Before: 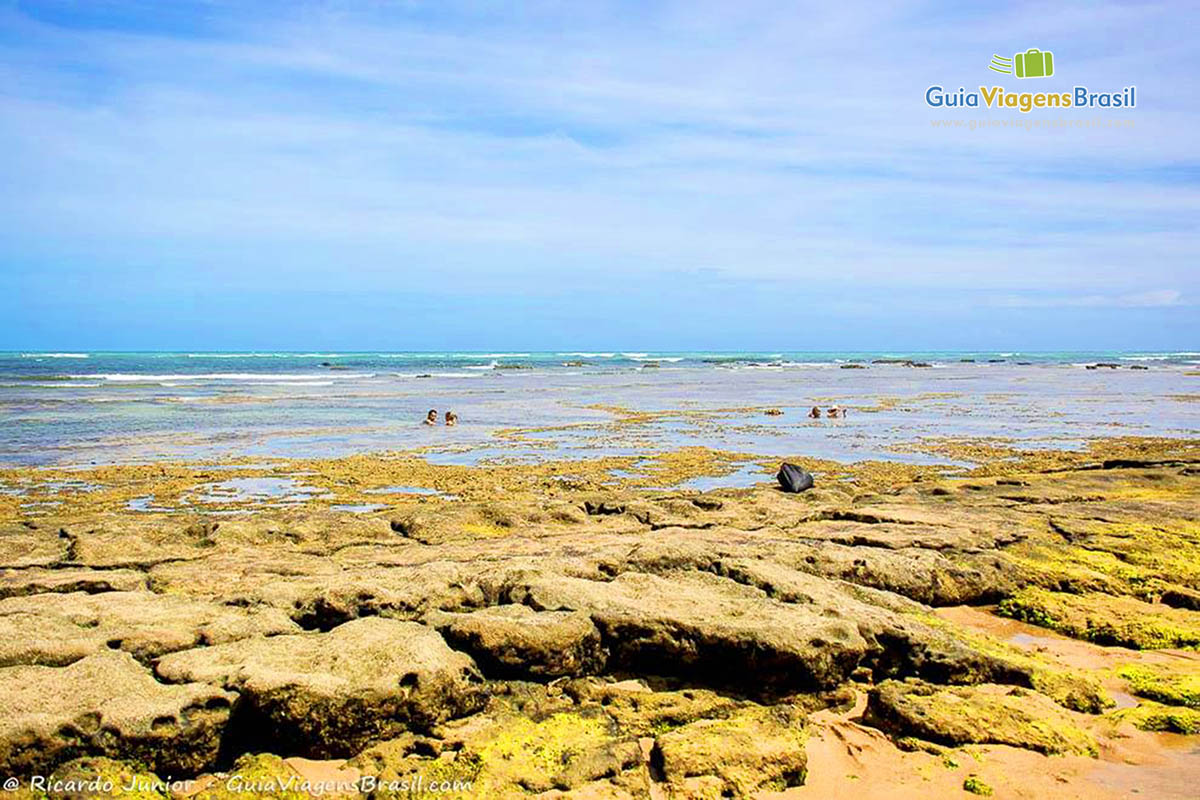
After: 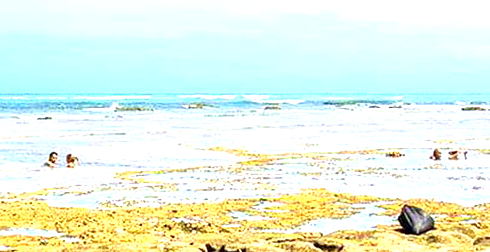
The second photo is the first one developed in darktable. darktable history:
exposure: black level correction 0.001, exposure 1.036 EV, compensate highlight preservation false
crop: left 31.638%, top 32.307%, right 27.471%, bottom 36.169%
